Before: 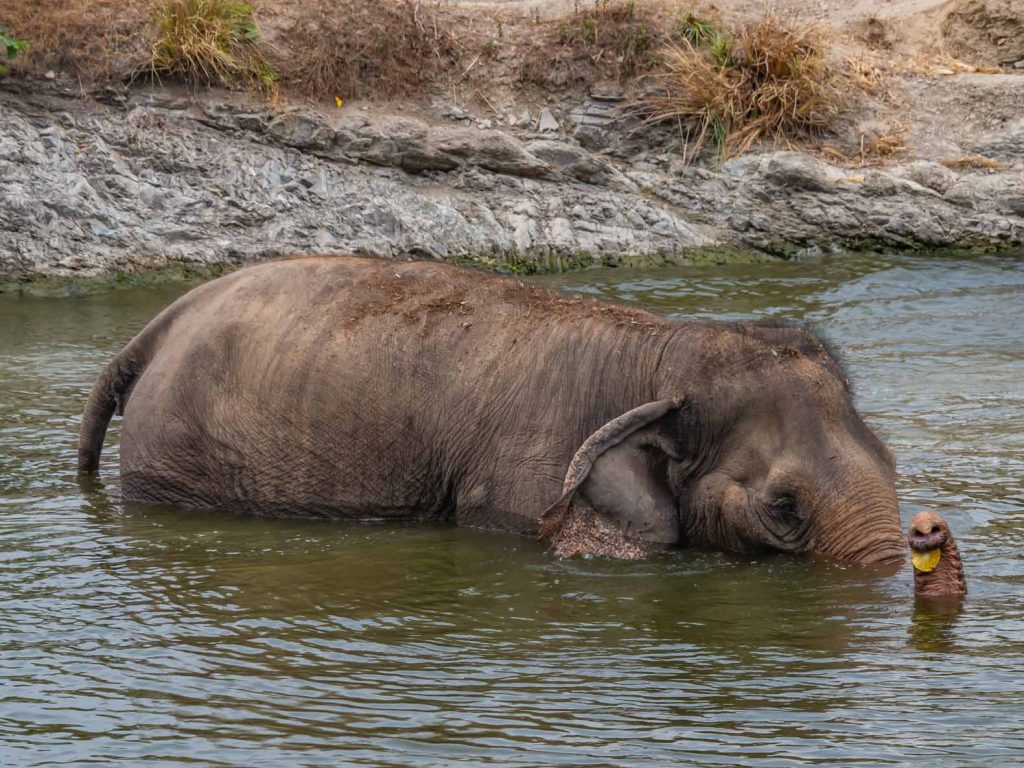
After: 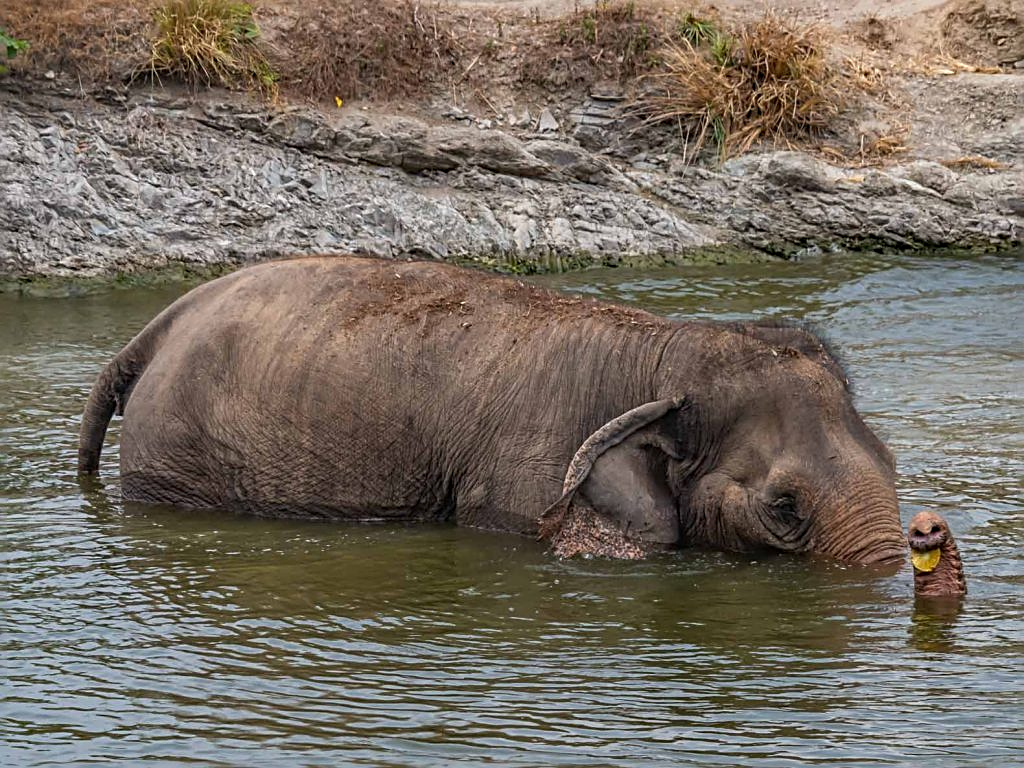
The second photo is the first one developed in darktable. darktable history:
sharpen: radius 2.531, amount 0.623
